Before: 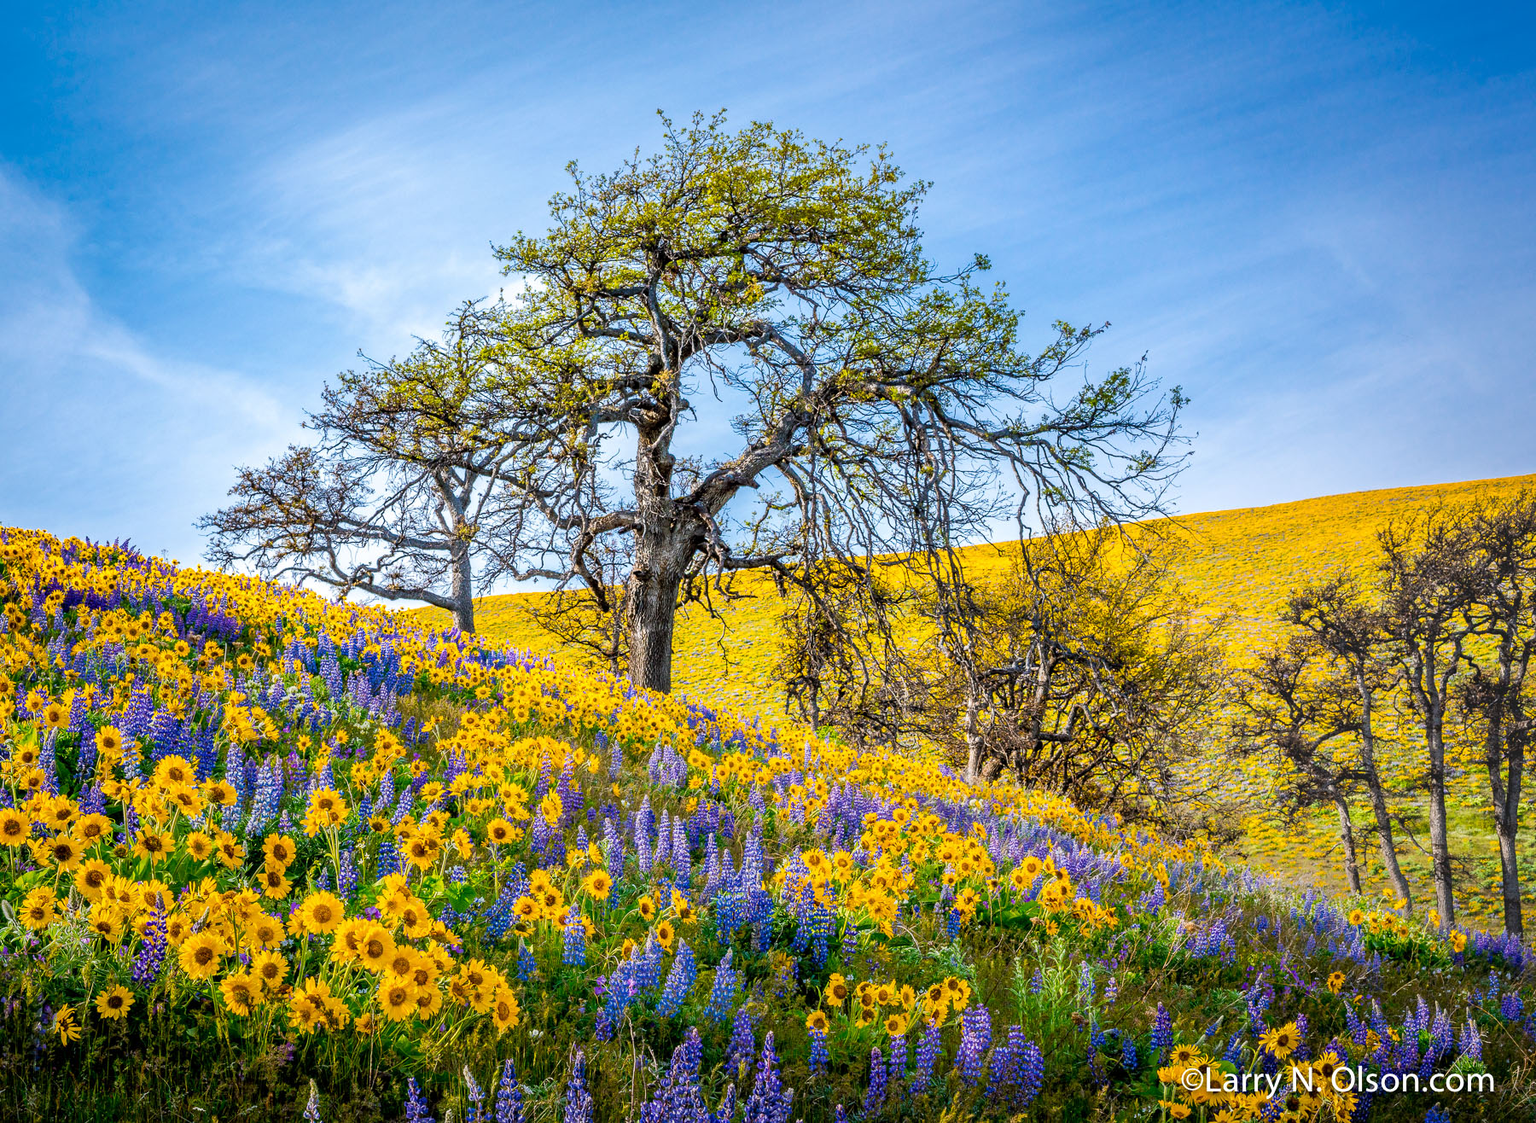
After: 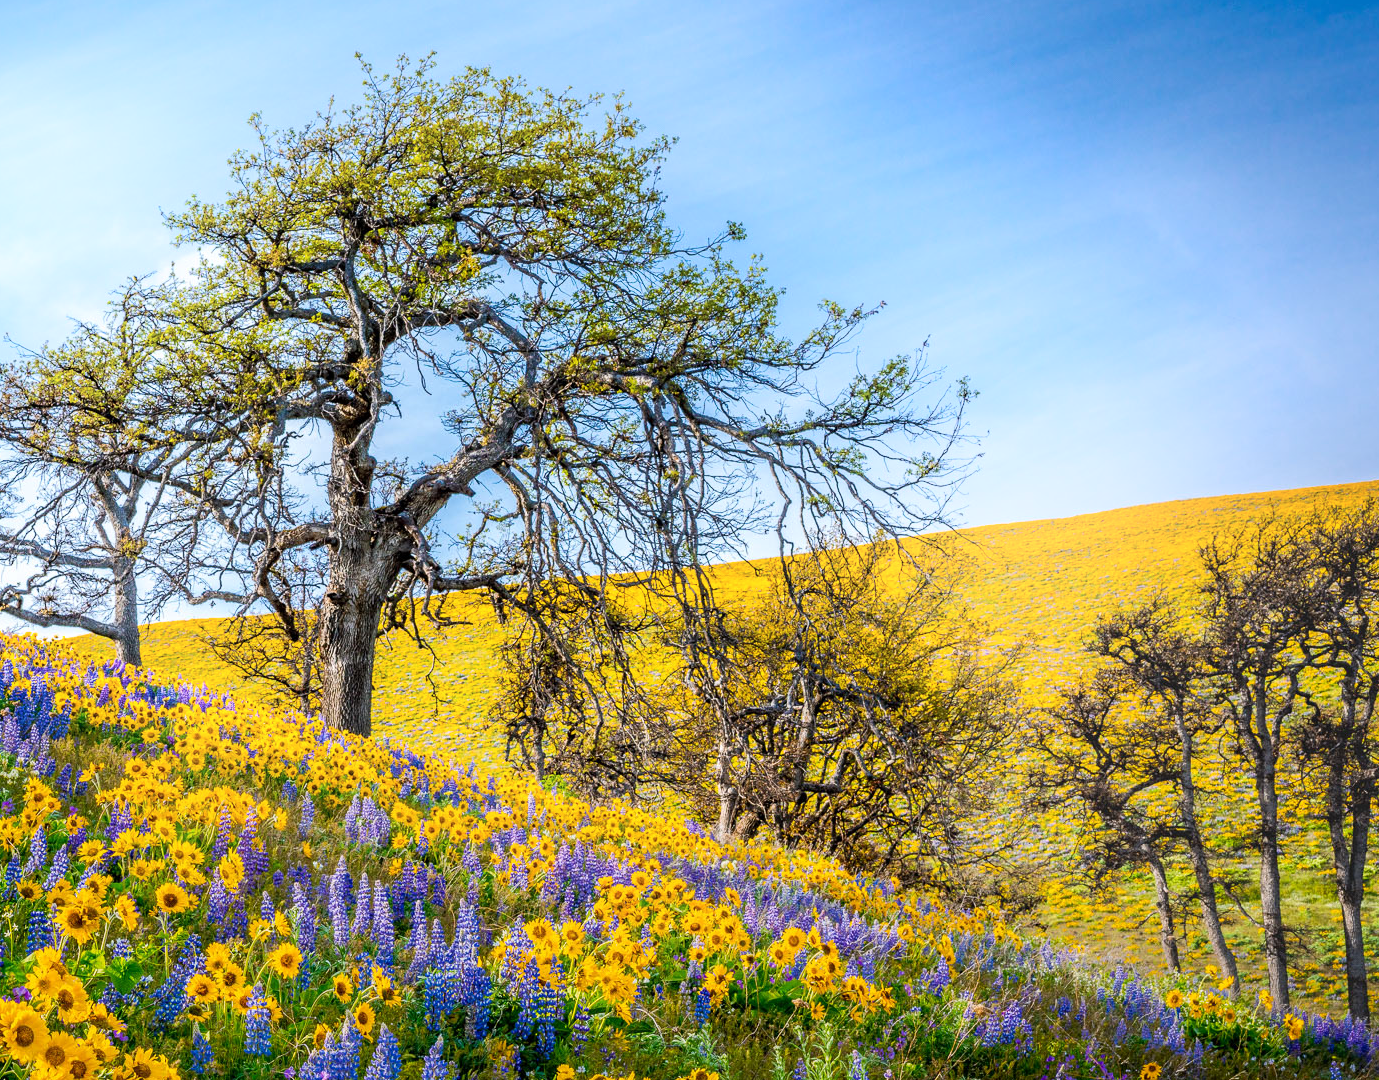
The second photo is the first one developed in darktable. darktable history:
shadows and highlights: shadows -54.3, highlights 86.09, soften with gaussian
crop: left 23.095%, top 5.827%, bottom 11.854%
